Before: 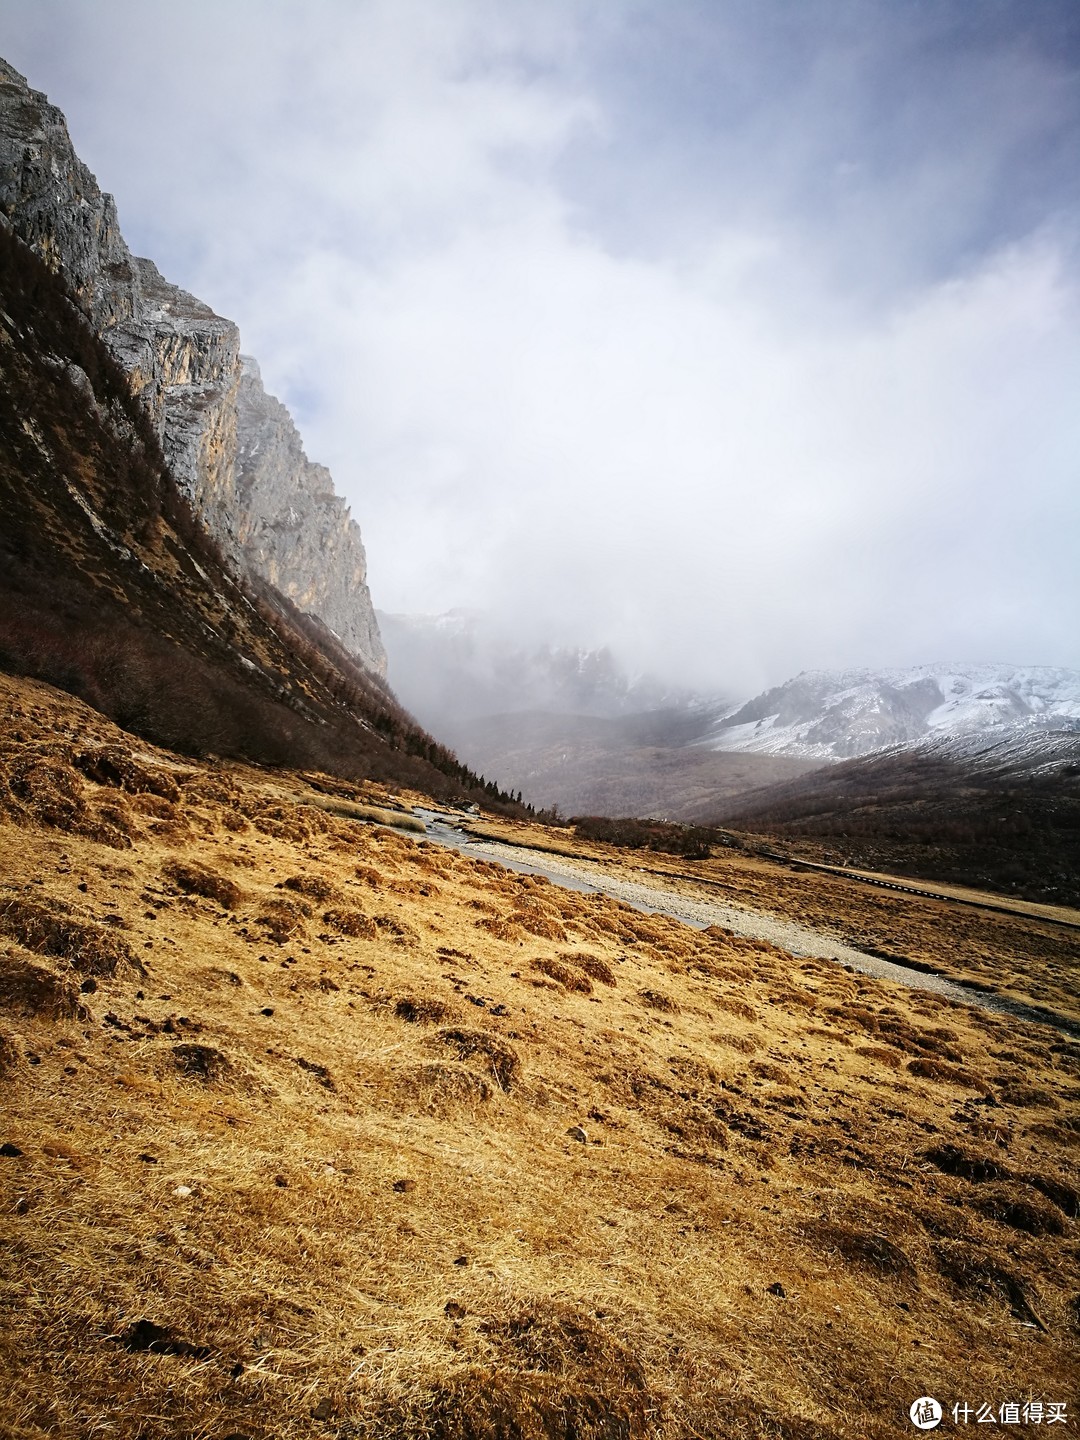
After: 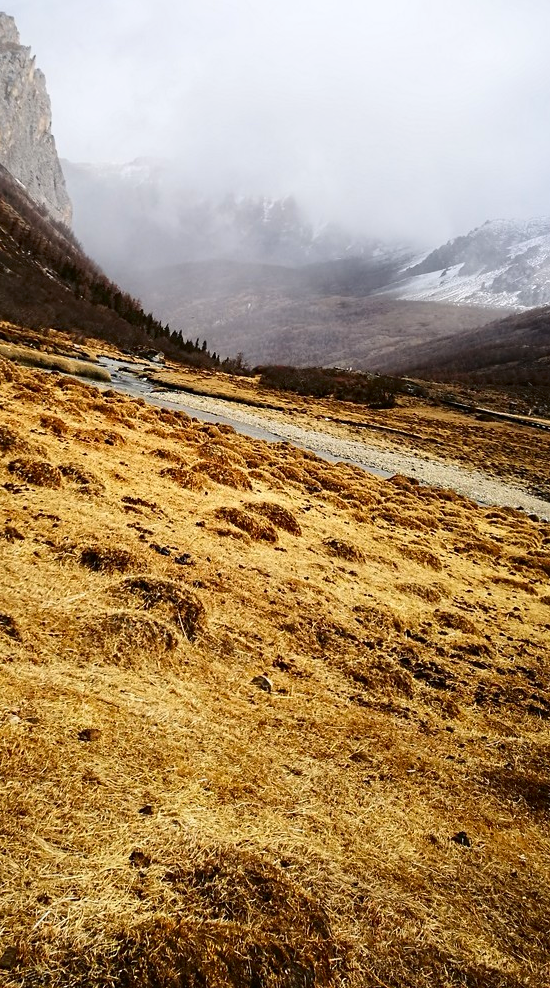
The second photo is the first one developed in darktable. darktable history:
crop and rotate: left 29.167%, top 31.329%, right 19.825%
contrast brightness saturation: contrast 0.131, brightness -0.046, saturation 0.155
